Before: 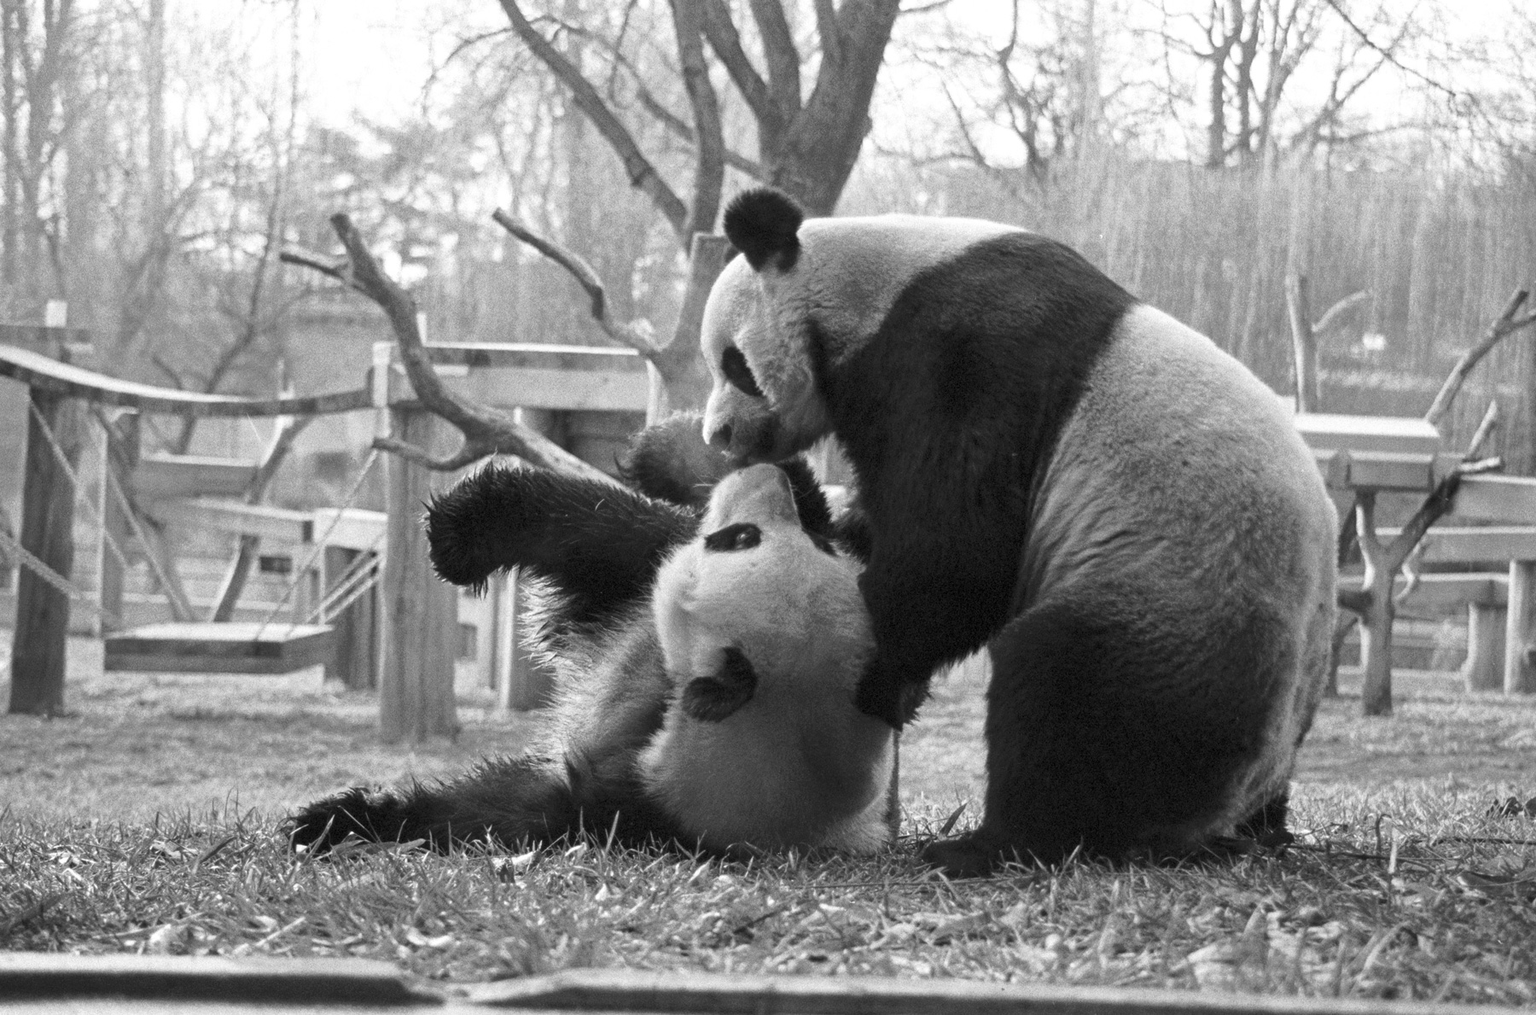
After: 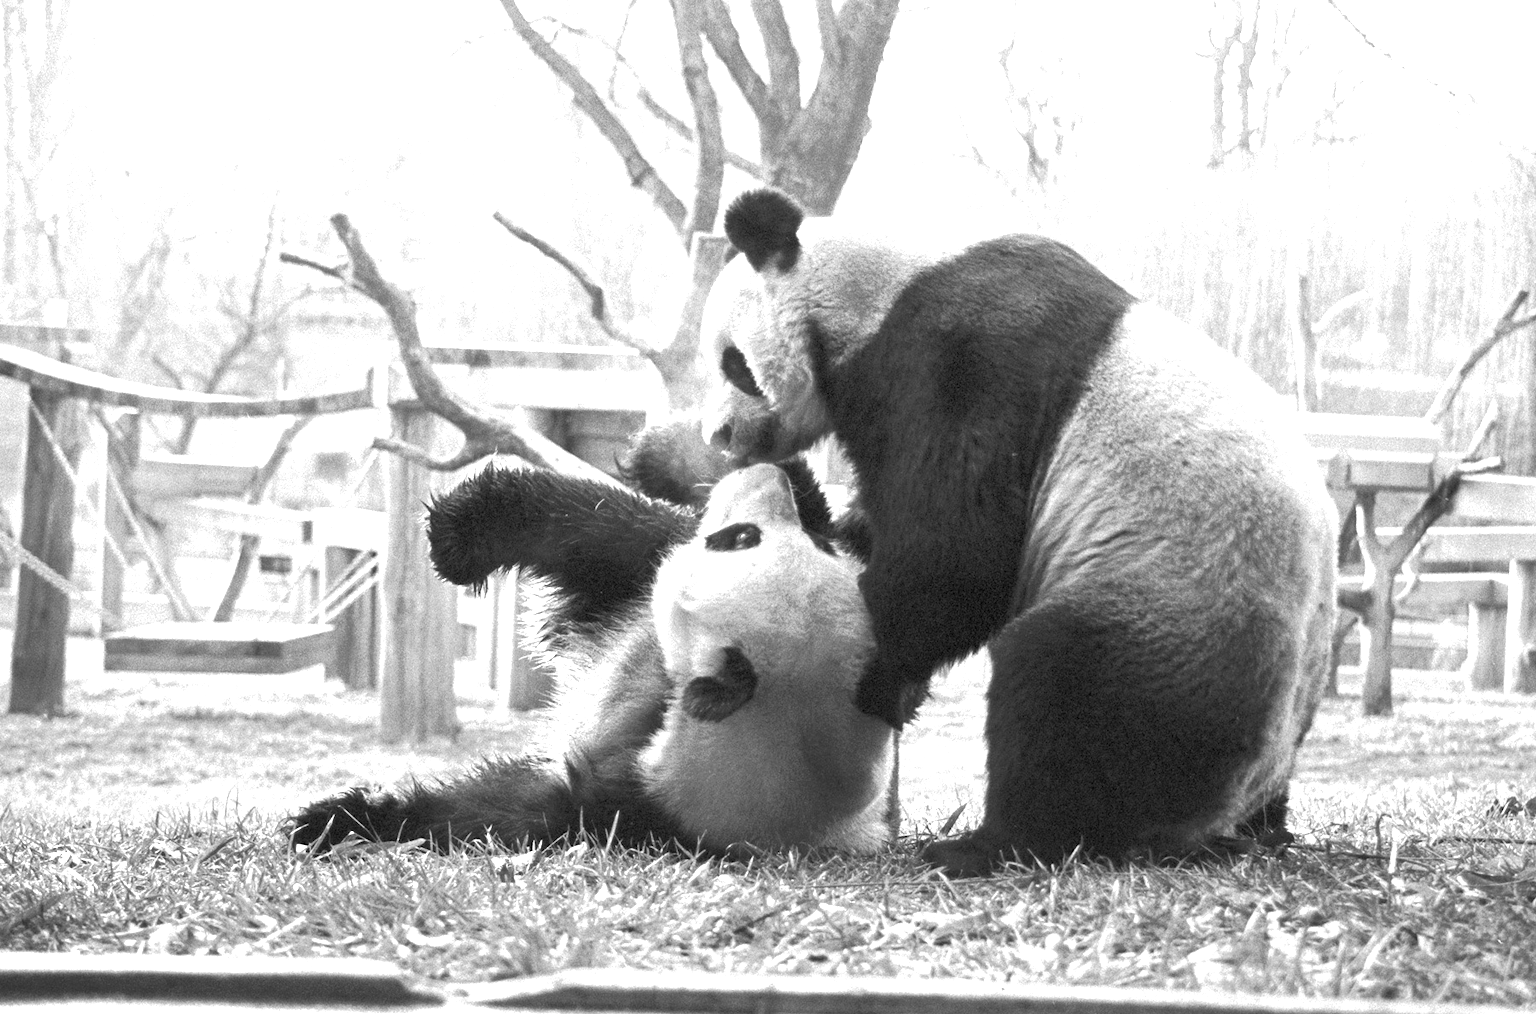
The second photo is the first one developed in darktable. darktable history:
exposure: black level correction 0, exposure 1.5 EV, compensate exposure bias true, compensate highlight preservation false
graduated density: rotation -180°, offset 24.95
